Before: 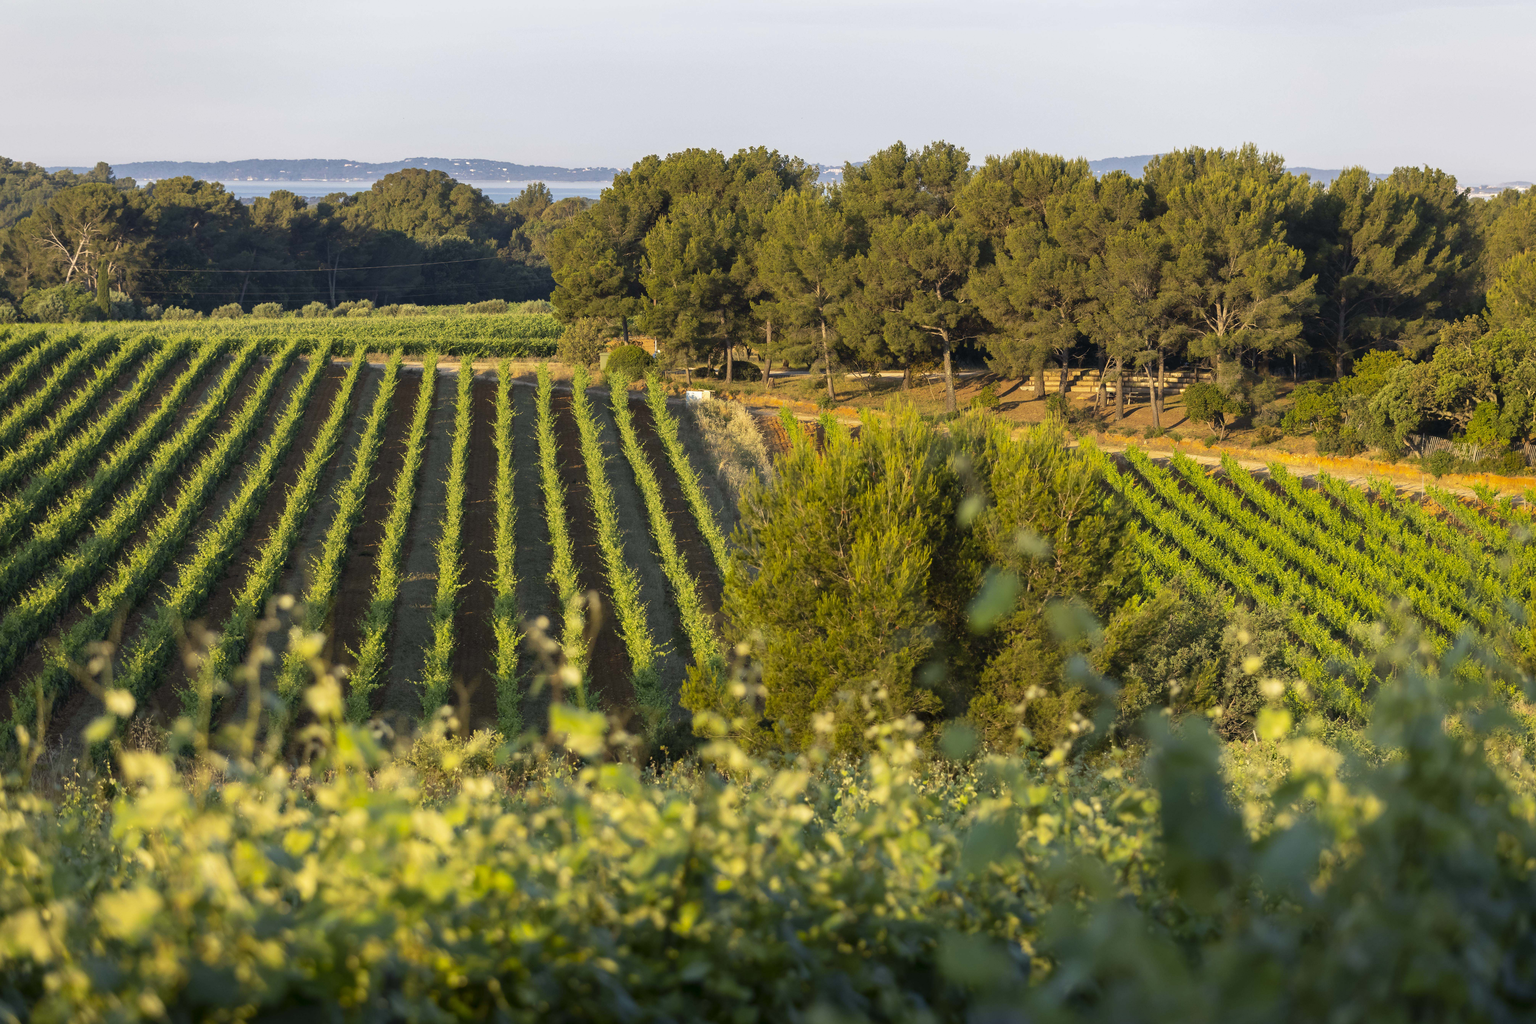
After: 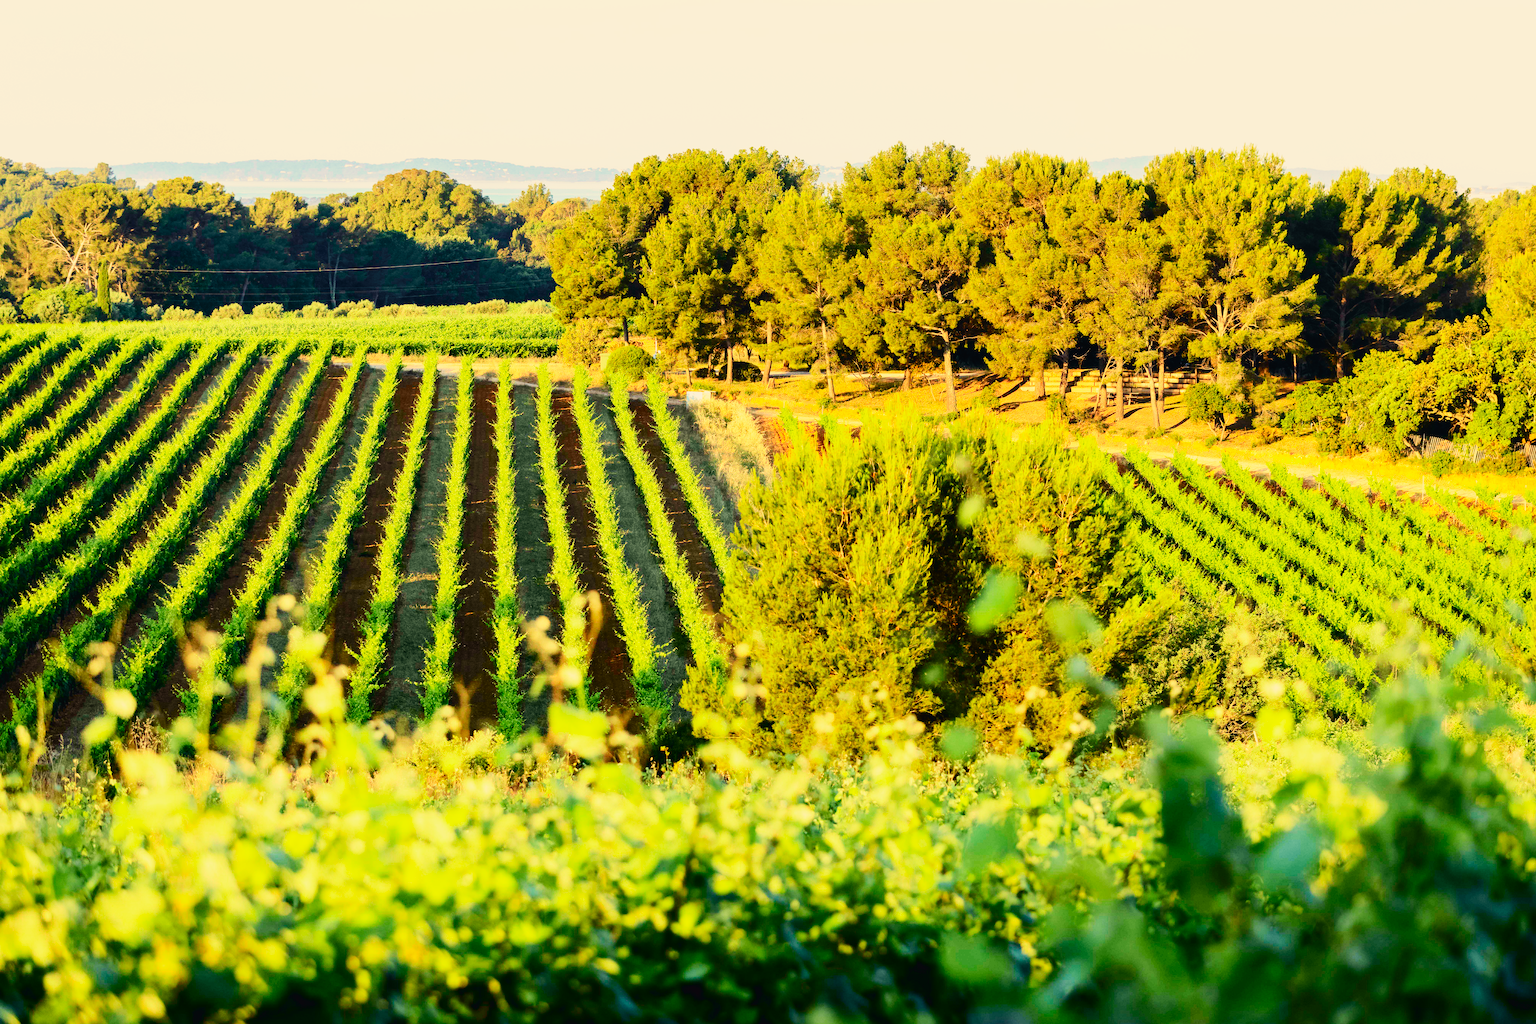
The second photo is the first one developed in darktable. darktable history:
base curve: curves: ch0 [(0, 0.003) (0.001, 0.002) (0.006, 0.004) (0.02, 0.022) (0.048, 0.086) (0.094, 0.234) (0.162, 0.431) (0.258, 0.629) (0.385, 0.8) (0.548, 0.918) (0.751, 0.988) (1, 1)], exposure shift 0.577, preserve colors none
color correction: highlights a* 1.42, highlights b* 17.34
tone curve: curves: ch0 [(0, 0.012) (0.052, 0.04) (0.107, 0.086) (0.276, 0.265) (0.461, 0.531) (0.718, 0.79) (0.921, 0.909) (0.999, 0.951)]; ch1 [(0, 0) (0.339, 0.298) (0.402, 0.363) (0.444, 0.415) (0.485, 0.469) (0.494, 0.493) (0.504, 0.501) (0.525, 0.534) (0.555, 0.587) (0.594, 0.647) (1, 1)]; ch2 [(0, 0) (0.48, 0.48) (0.504, 0.5) (0.535, 0.557) (0.581, 0.623) (0.649, 0.683) (0.824, 0.815) (1, 1)], color space Lab, independent channels, preserve colors none
